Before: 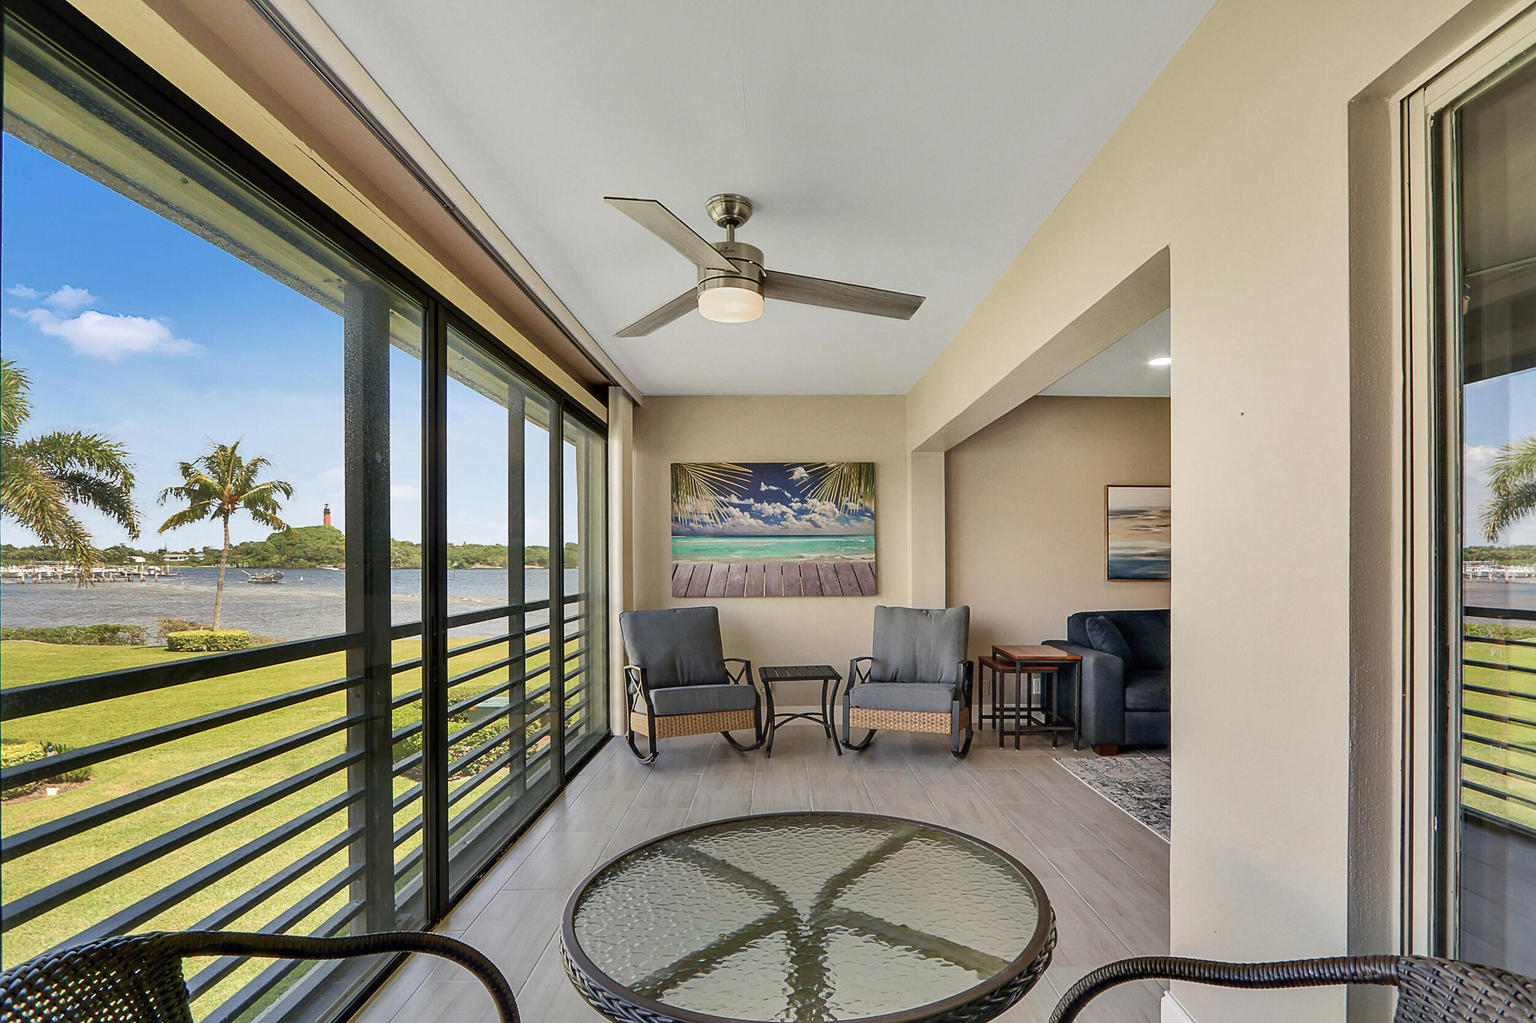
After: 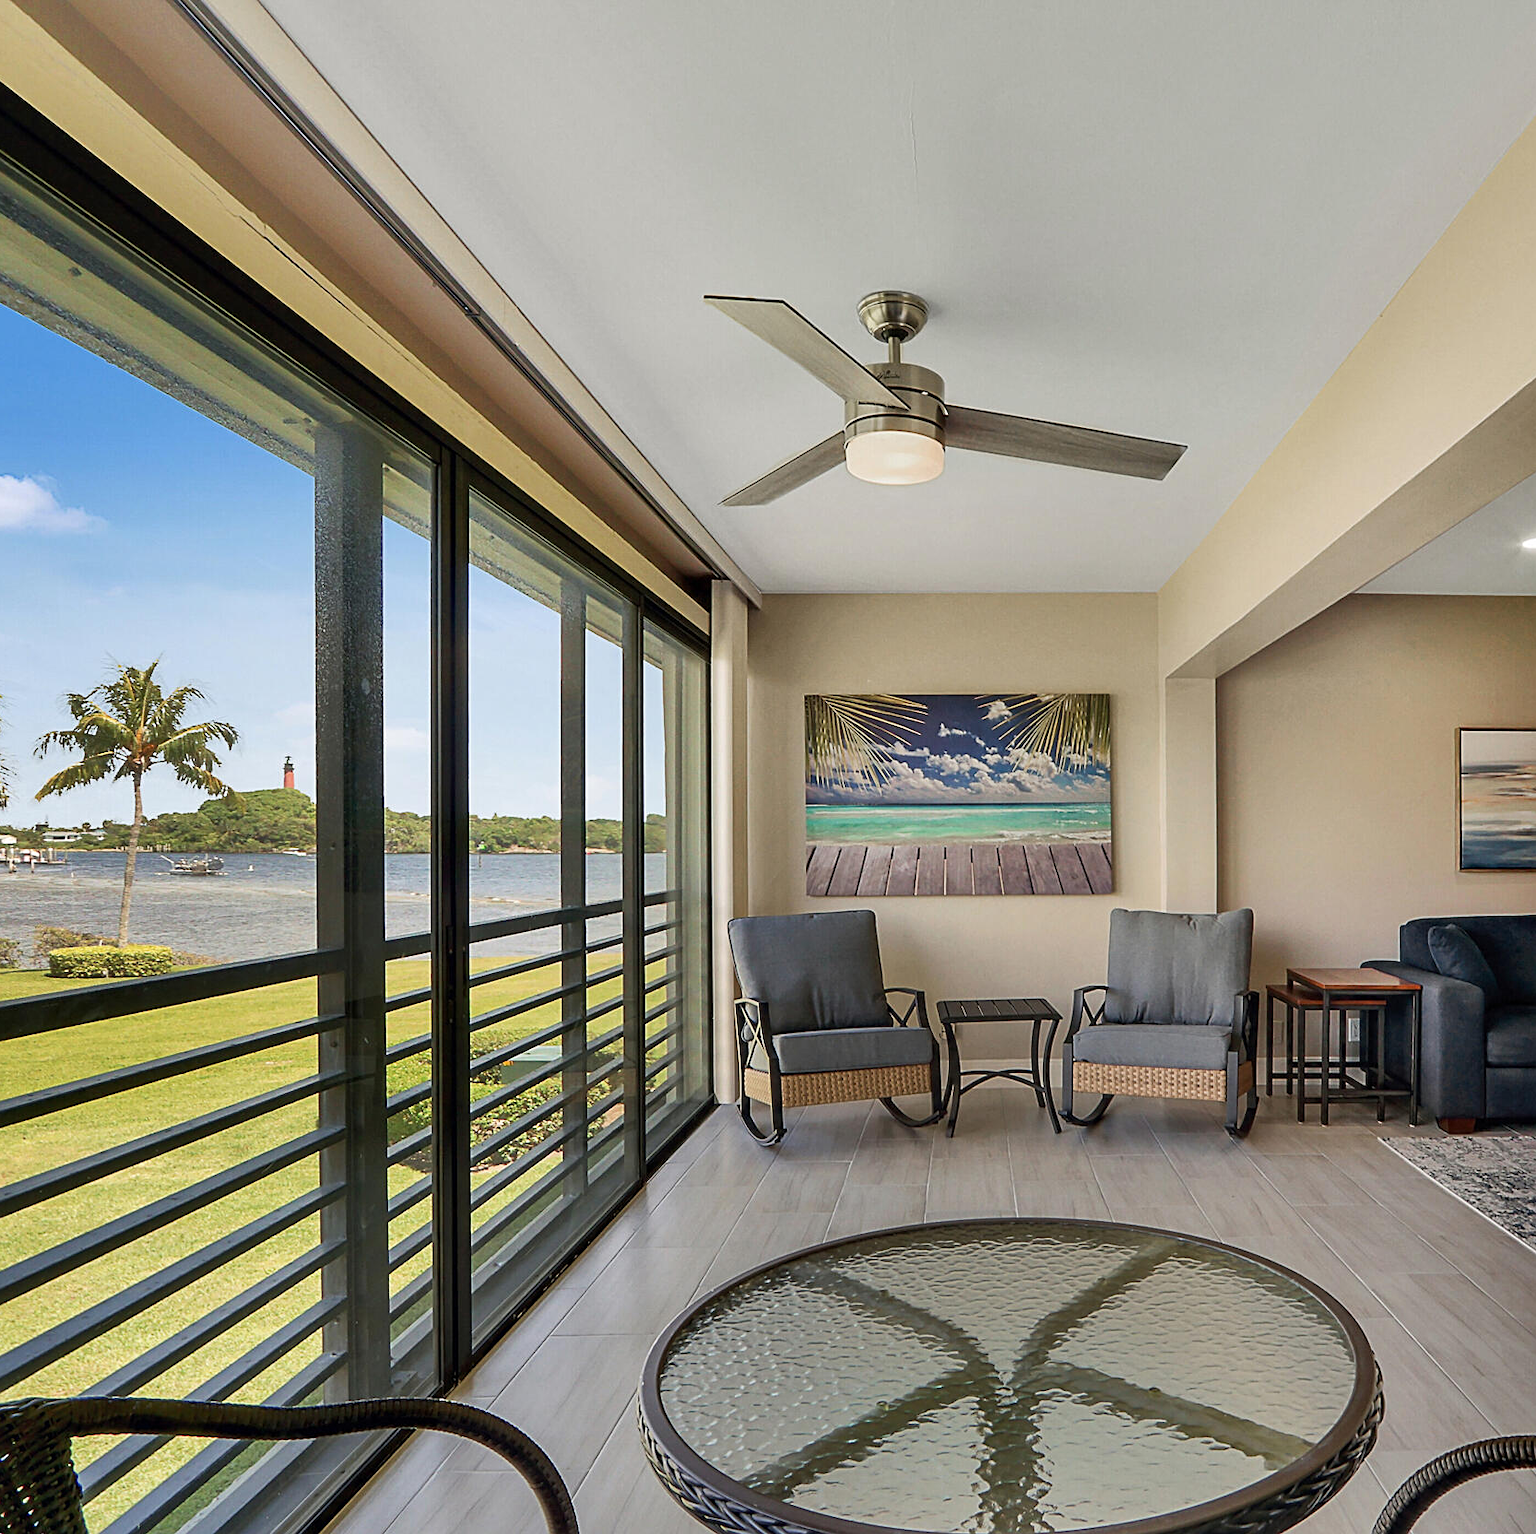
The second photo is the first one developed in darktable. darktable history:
crop and rotate: left 8.786%, right 24.548%
sharpen: amount 0.2
